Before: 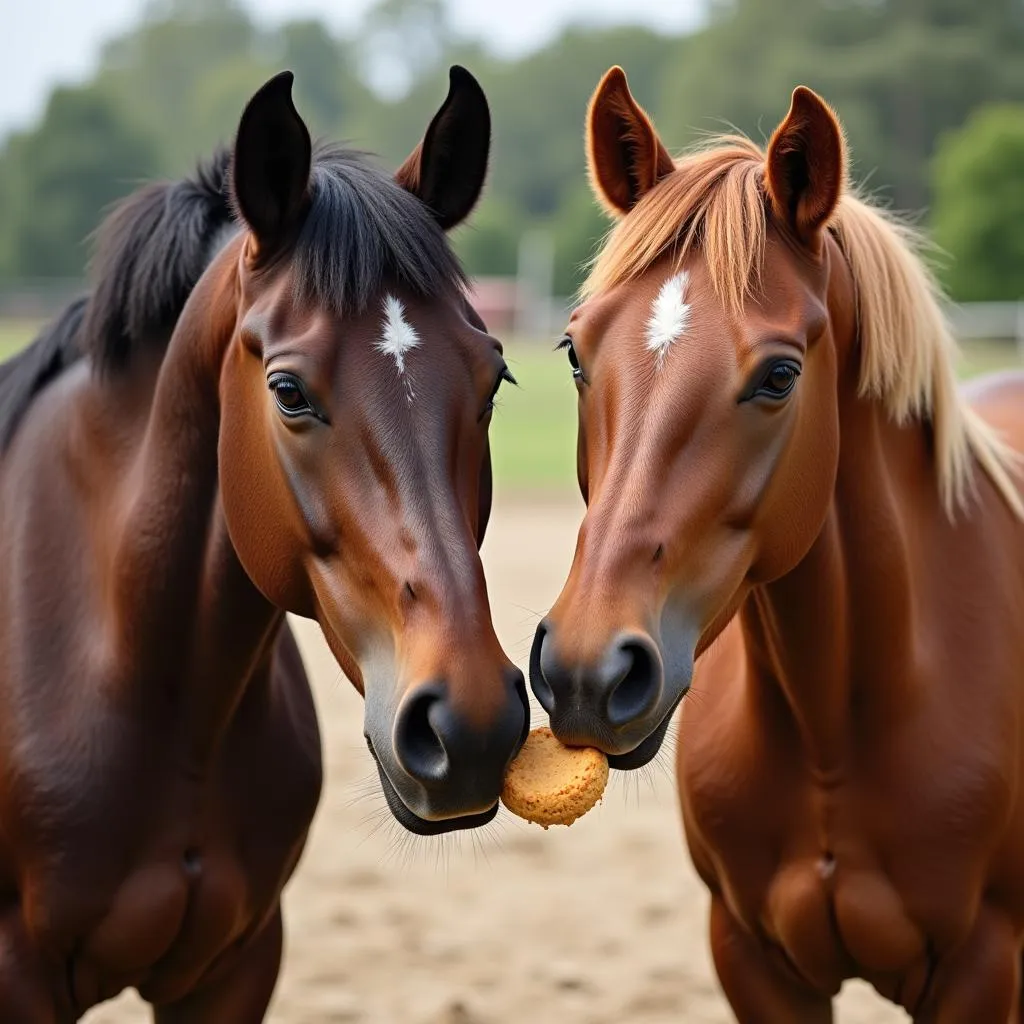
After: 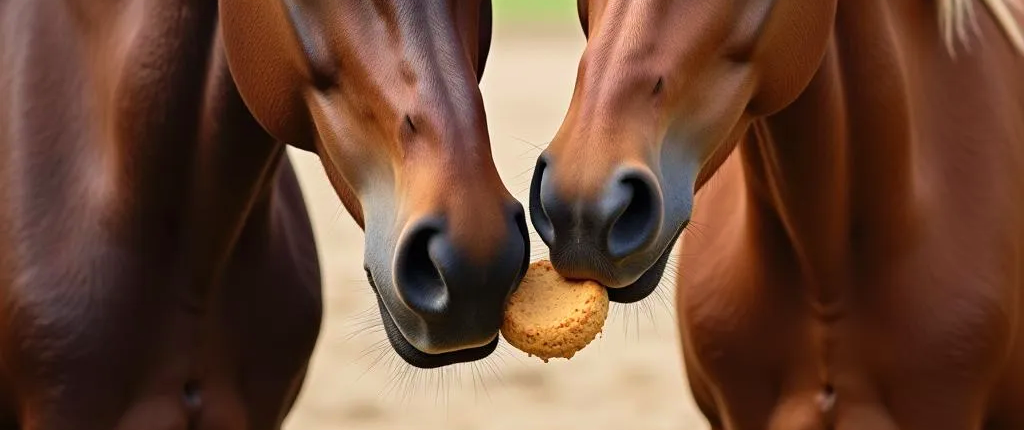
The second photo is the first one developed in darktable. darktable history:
crop: top 45.622%, bottom 12.291%
velvia: on, module defaults
